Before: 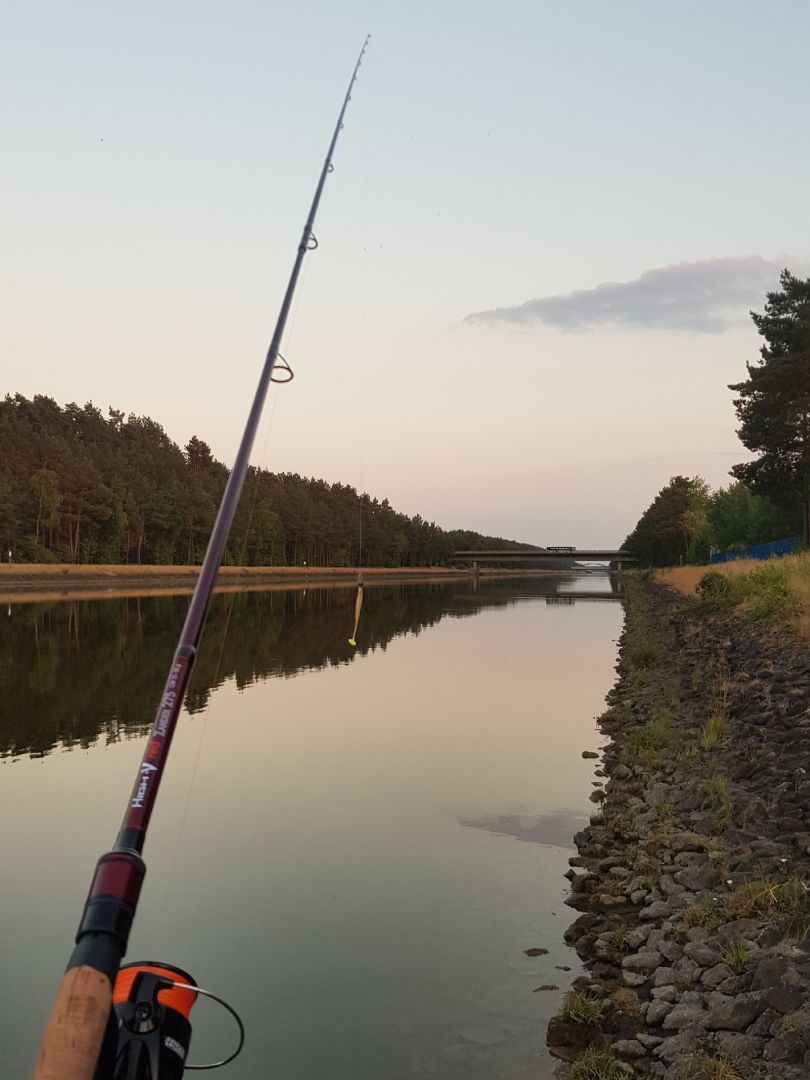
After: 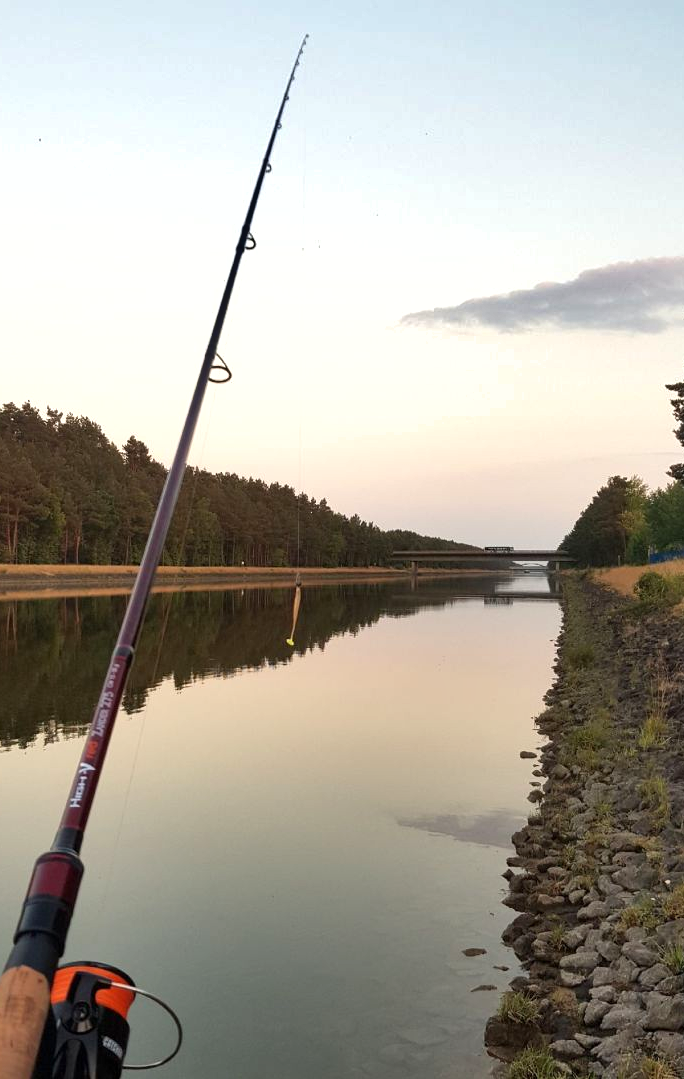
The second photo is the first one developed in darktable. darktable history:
local contrast: mode bilateral grid, contrast 20, coarseness 51, detail 102%, midtone range 0.2
exposure: black level correction 0.001, exposure 0.499 EV, compensate exposure bias true, compensate highlight preservation false
crop: left 7.666%, right 7.822%
shadows and highlights: soften with gaussian
